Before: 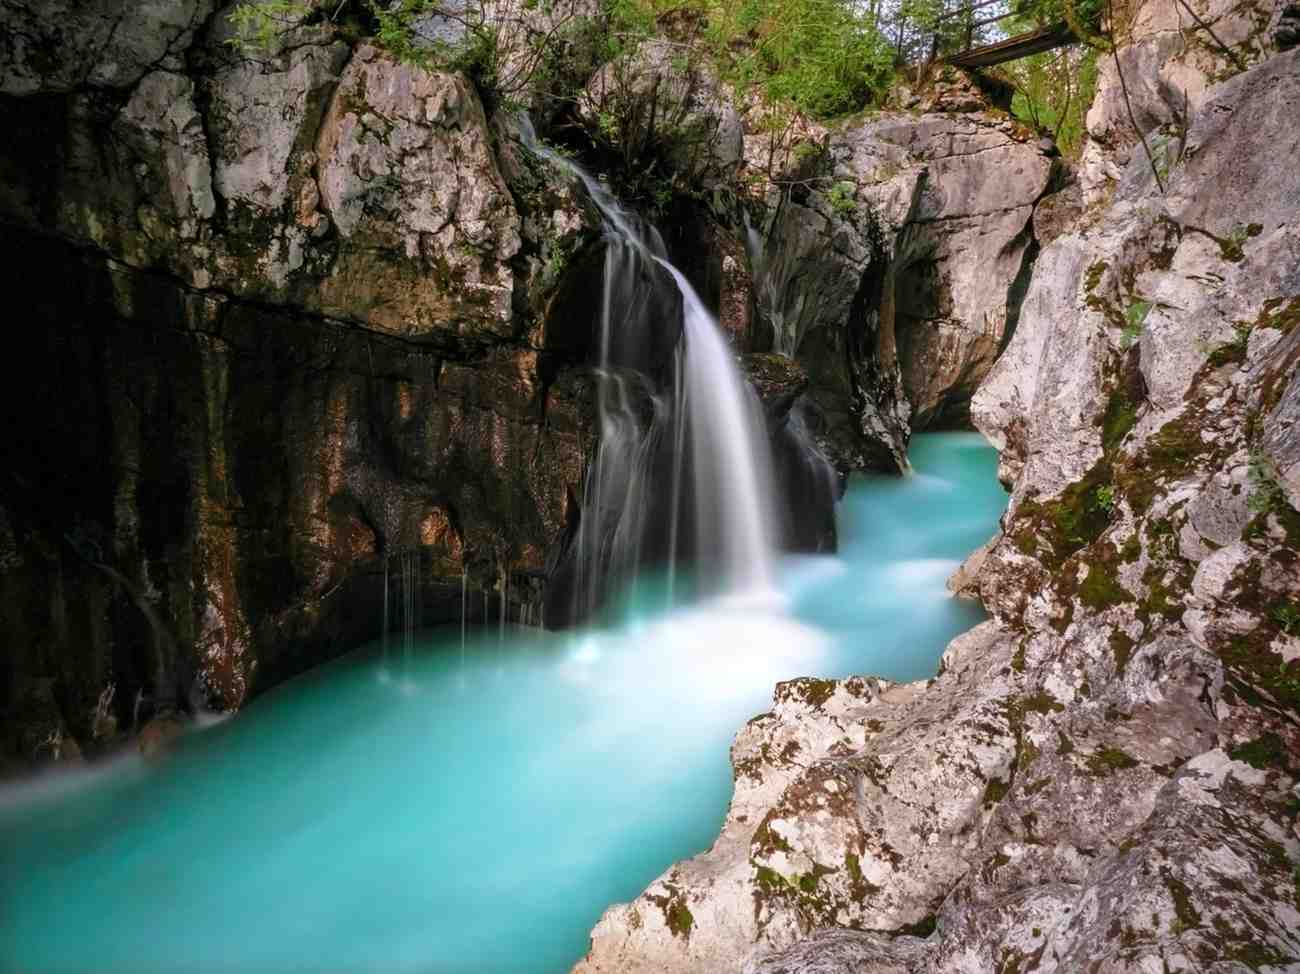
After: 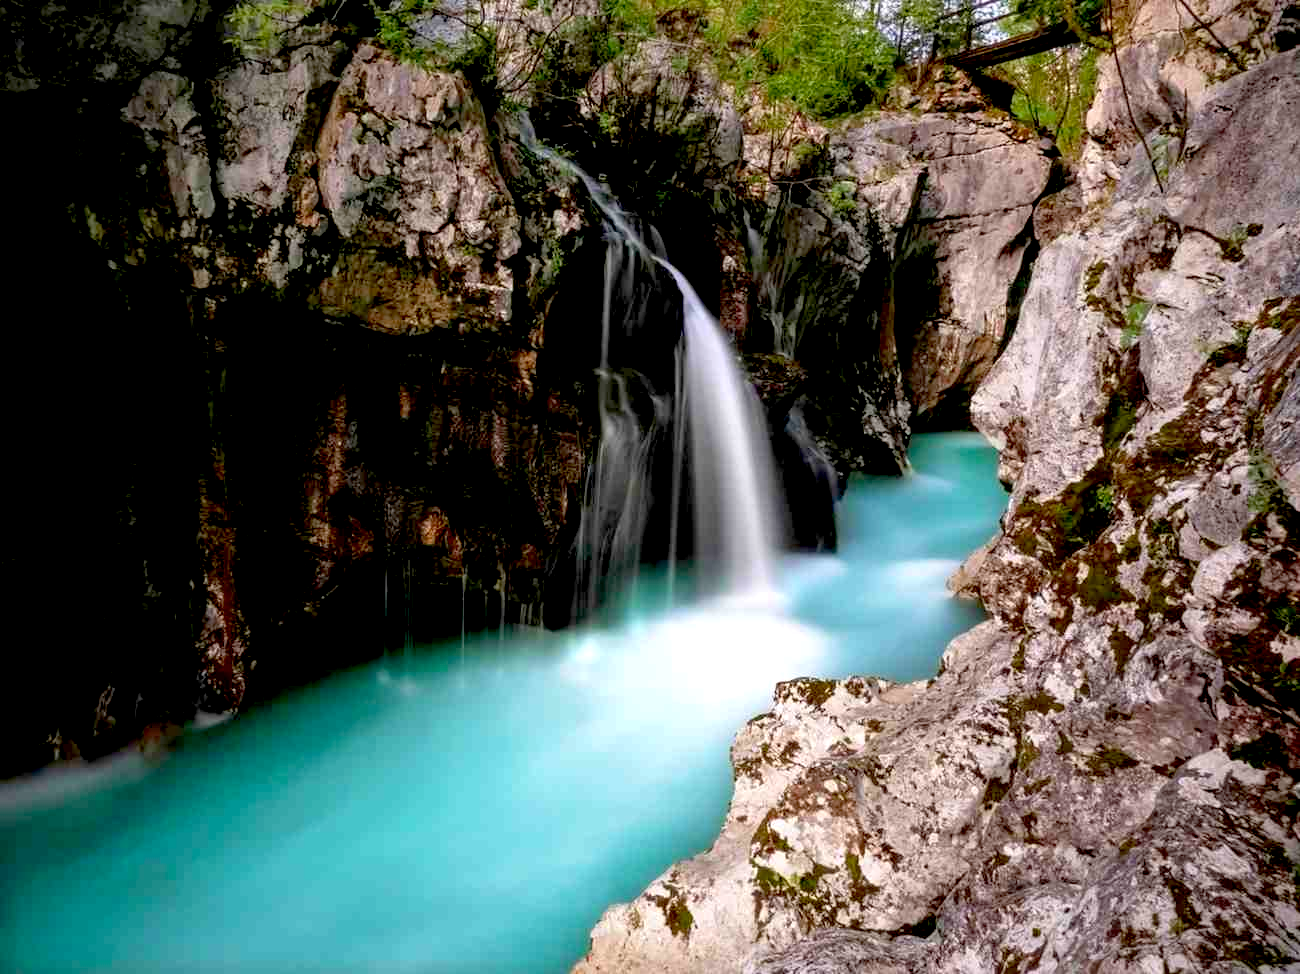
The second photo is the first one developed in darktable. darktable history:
exposure: black level correction 0.025, exposure 0.182 EV, compensate highlight preservation false
